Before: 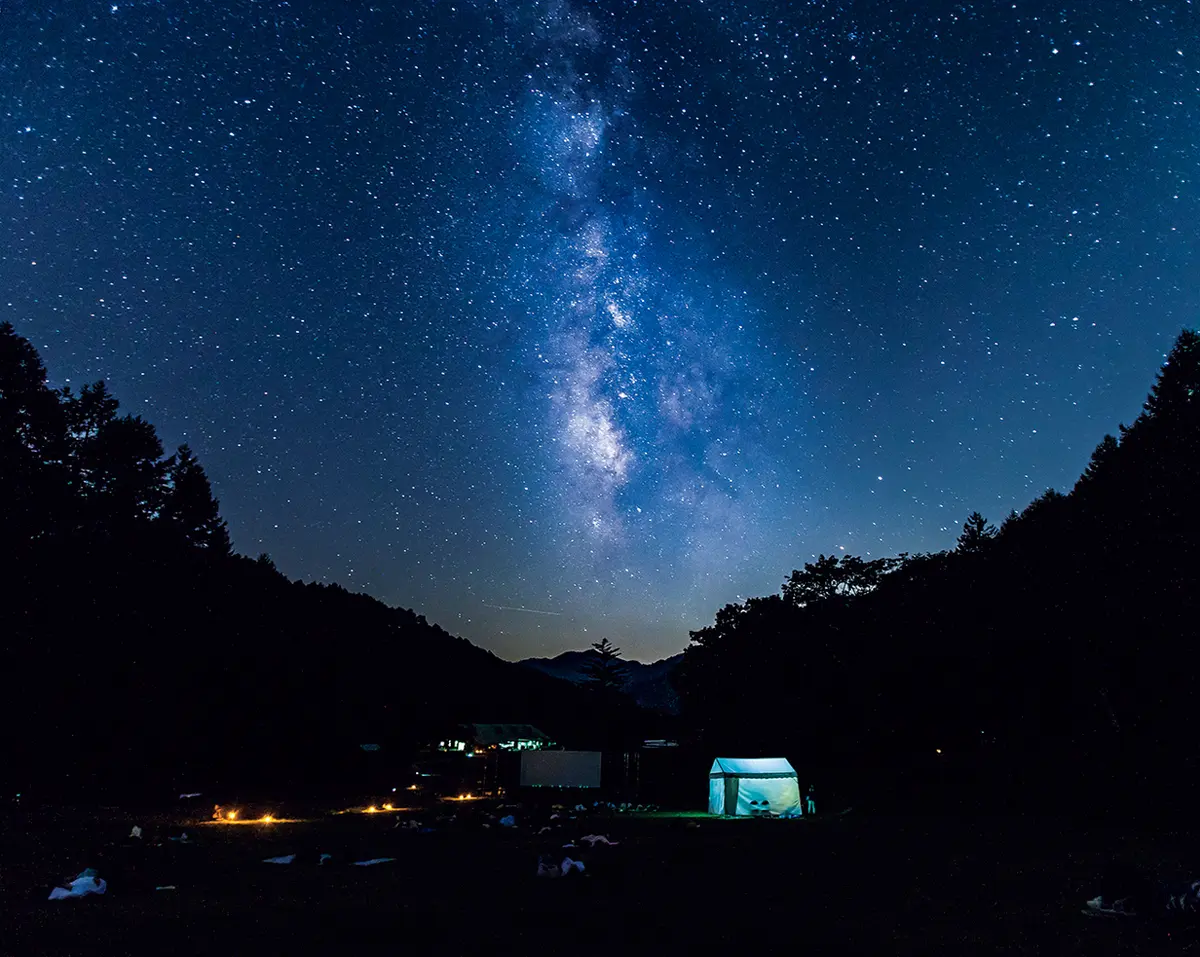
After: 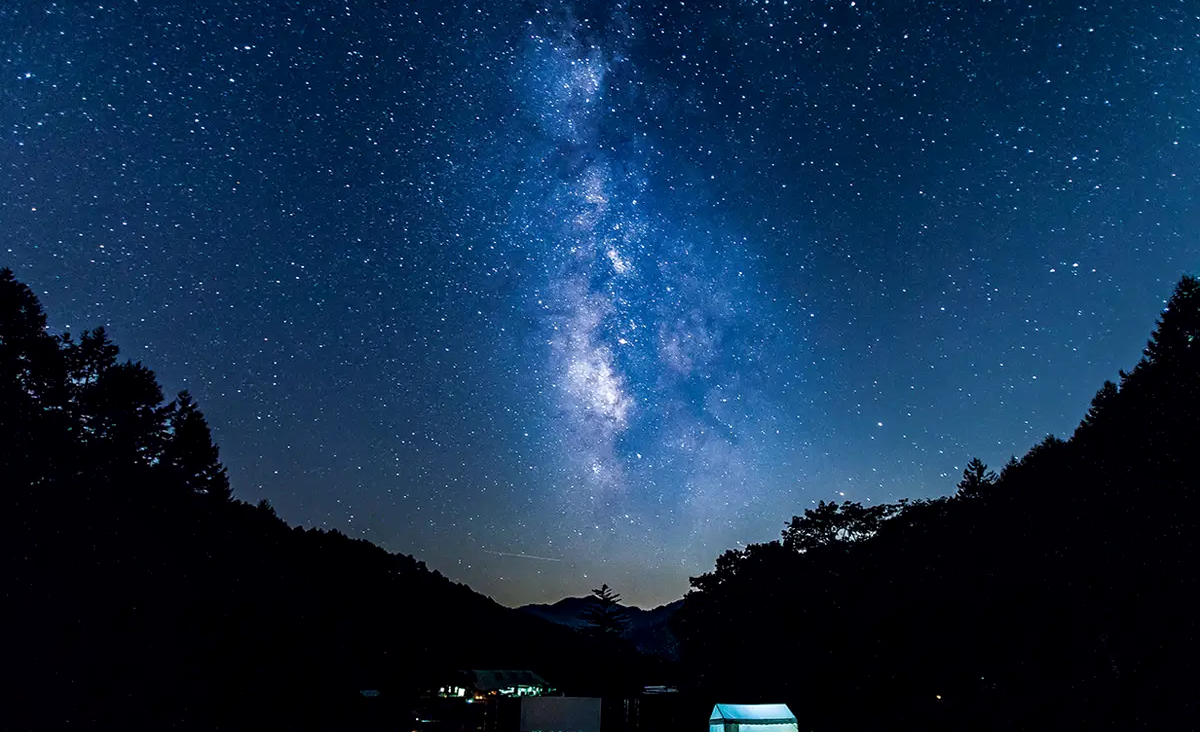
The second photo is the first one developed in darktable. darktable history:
local contrast: highlights 107%, shadows 101%, detail 119%, midtone range 0.2
crop: top 5.664%, bottom 17.813%
